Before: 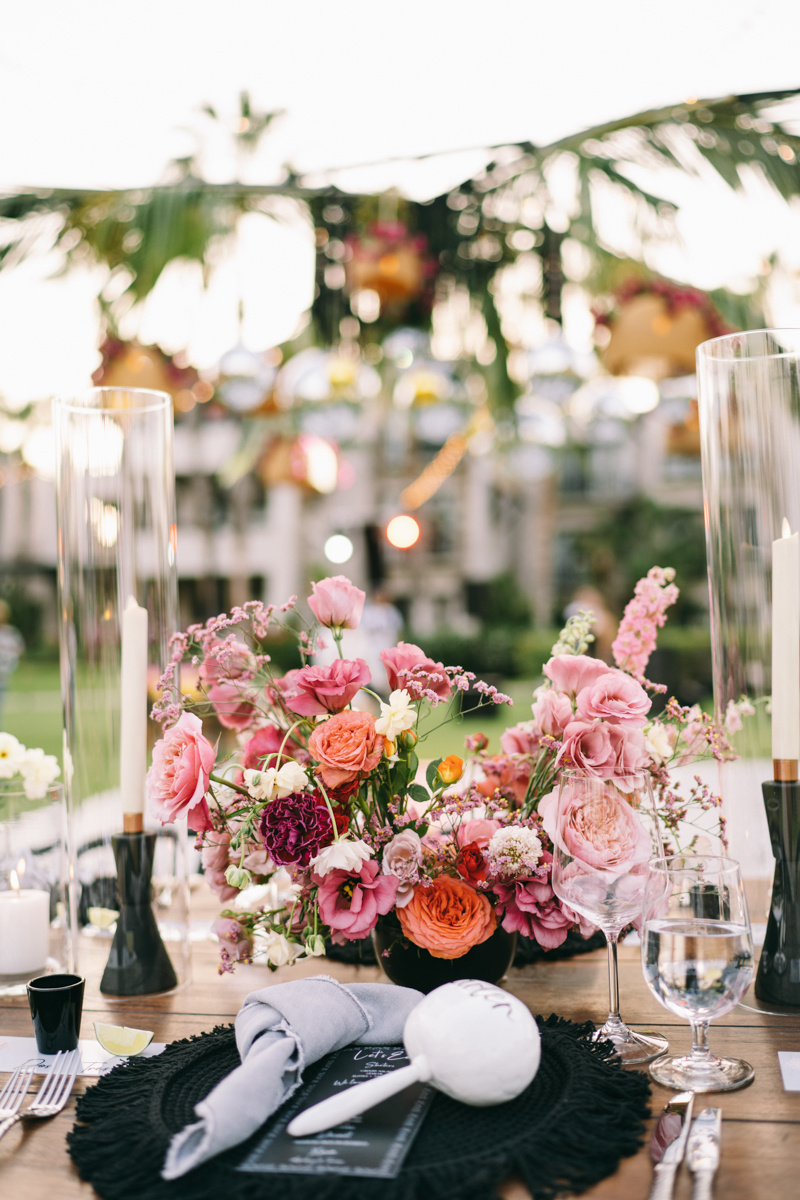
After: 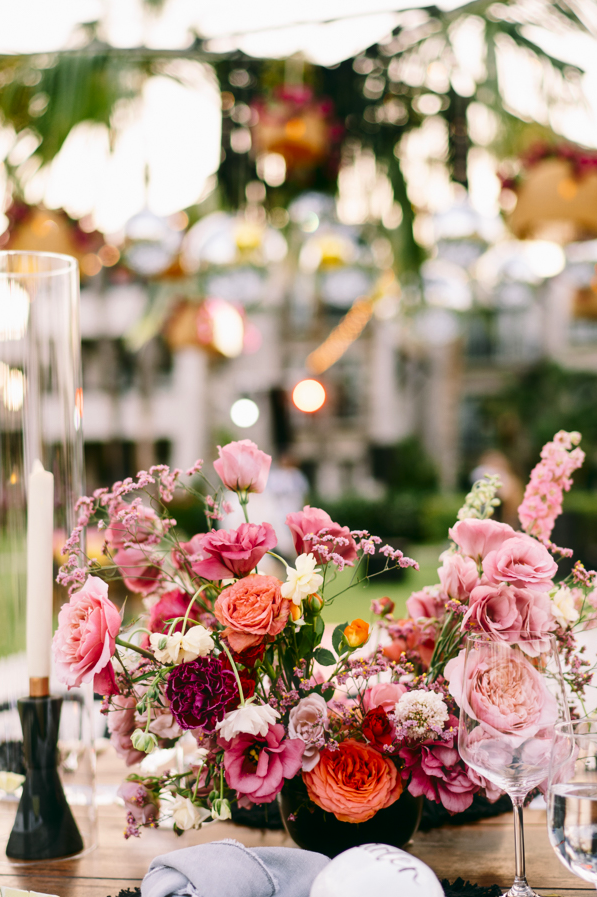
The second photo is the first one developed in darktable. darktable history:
color balance rgb: on, module defaults
crop and rotate: left 11.831%, top 11.346%, right 13.429%, bottom 13.899%
haze removal: strength -0.05
contrast brightness saturation: contrast 0.12, brightness -0.12, saturation 0.2
